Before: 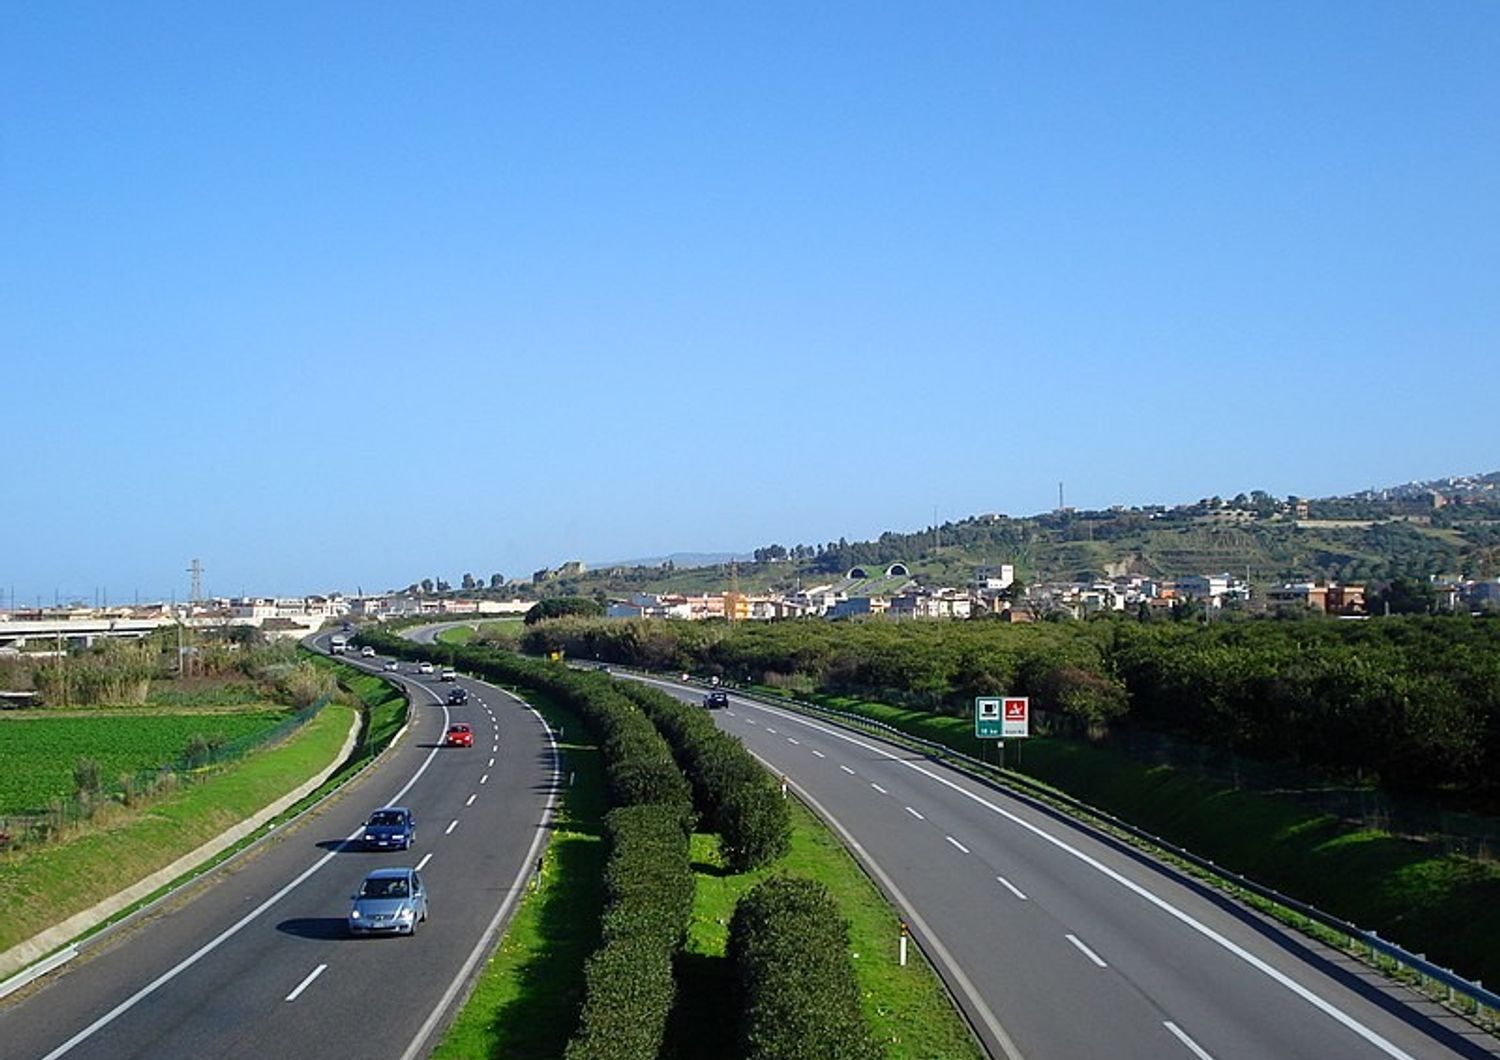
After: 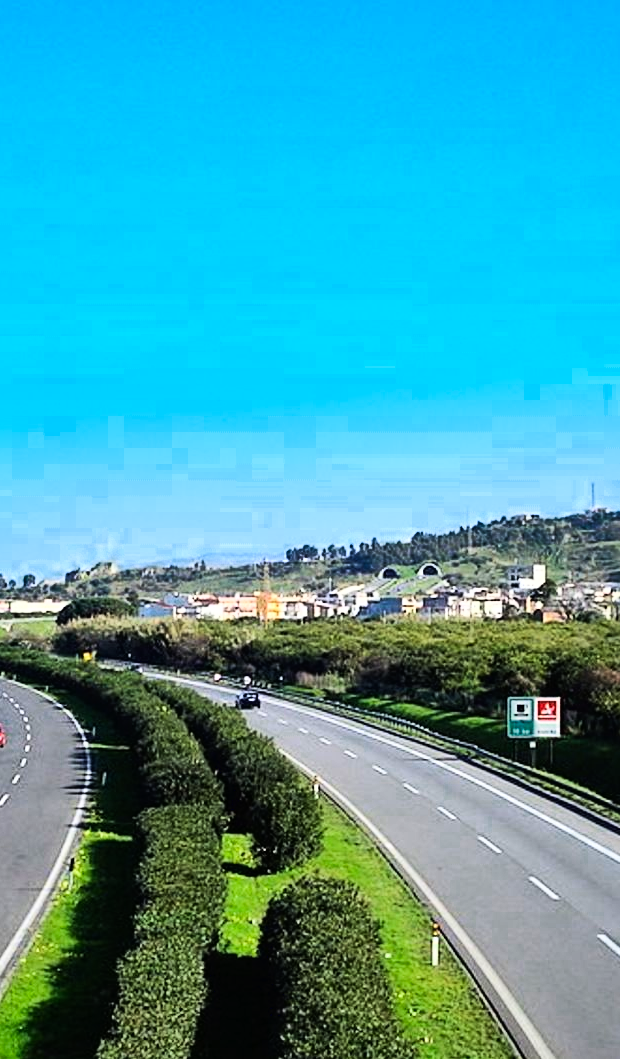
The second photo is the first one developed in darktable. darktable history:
crop: left 31.247%, right 27.414%
color zones: curves: ch0 [(0.25, 0.5) (0.636, 0.25) (0.75, 0.5)]
base curve: curves: ch0 [(0, 0) (0.007, 0.004) (0.027, 0.03) (0.046, 0.07) (0.207, 0.54) (0.442, 0.872) (0.673, 0.972) (1, 1)]
shadows and highlights: white point adjustment 0.15, highlights -70.44, soften with gaussian
